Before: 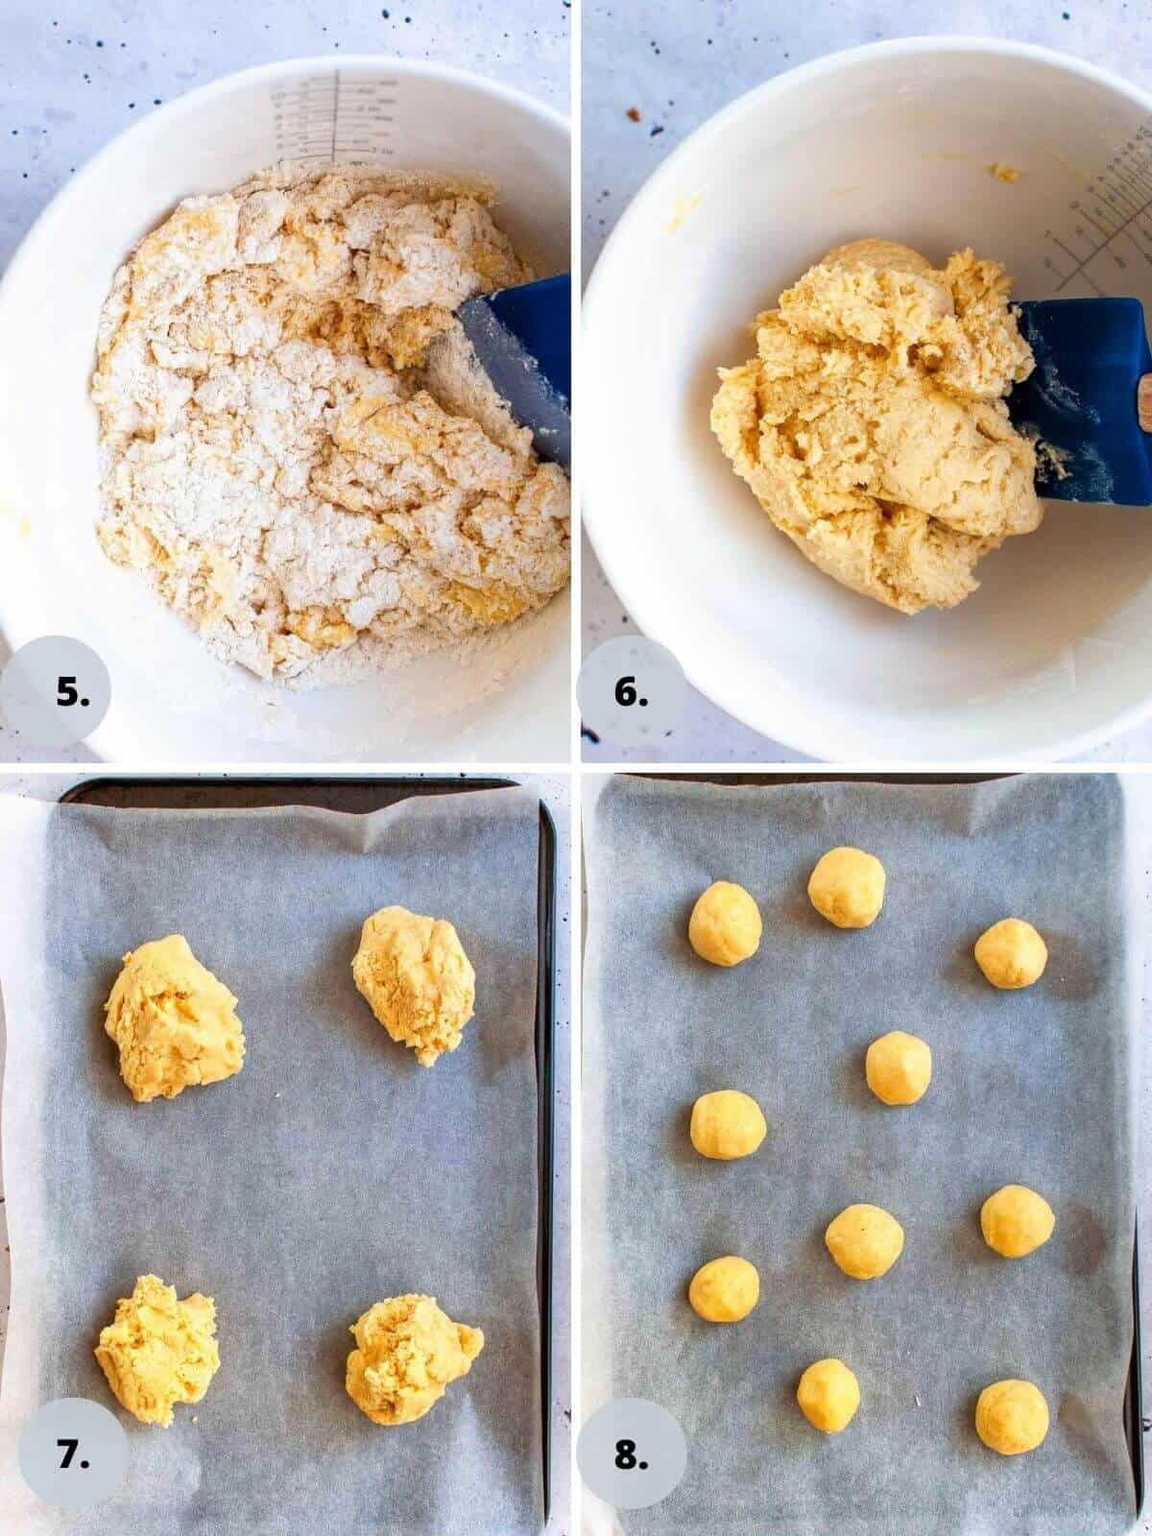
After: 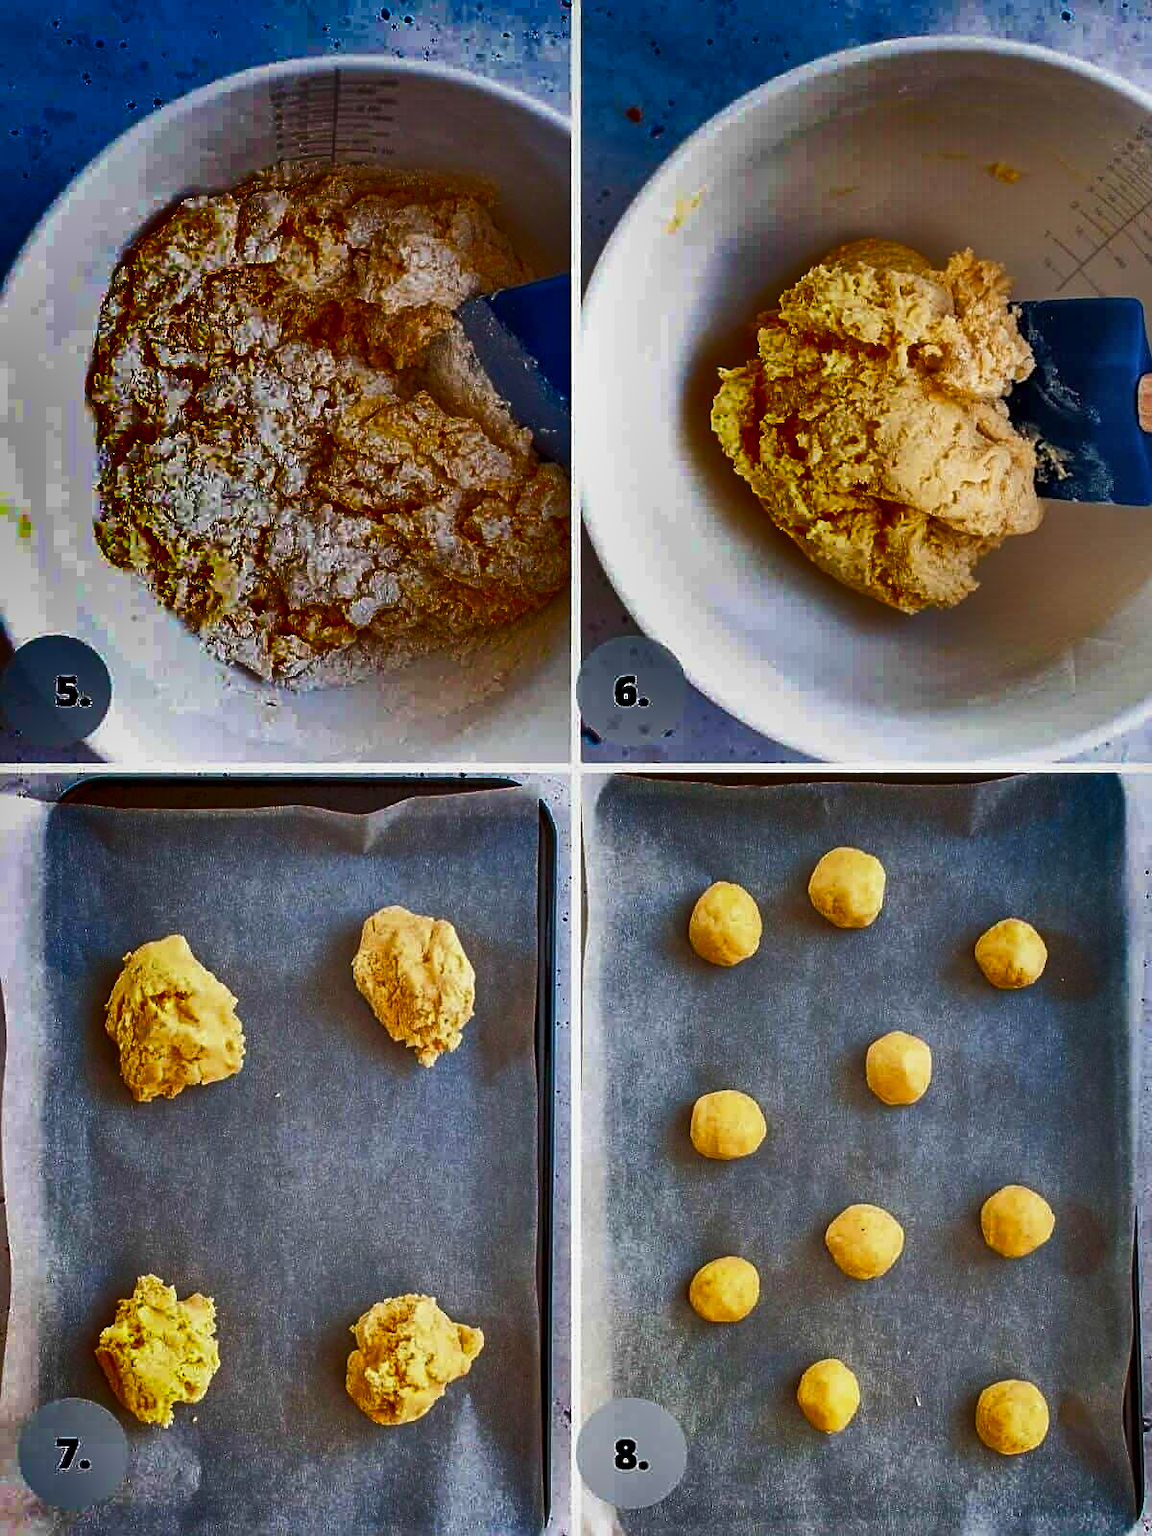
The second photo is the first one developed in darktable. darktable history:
shadows and highlights: radius 123.98, shadows 100, white point adjustment -3, highlights -100, highlights color adjustment 89.84%, soften with gaussian
sharpen: amount 0.478
